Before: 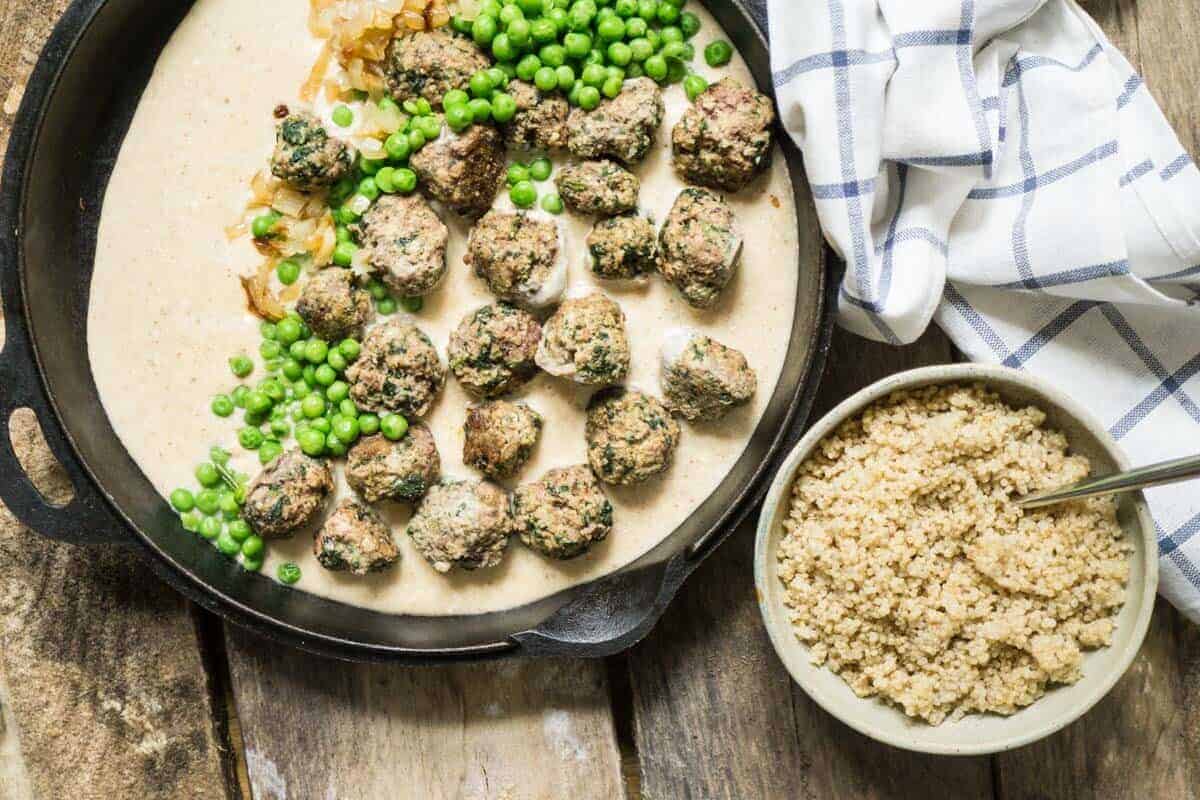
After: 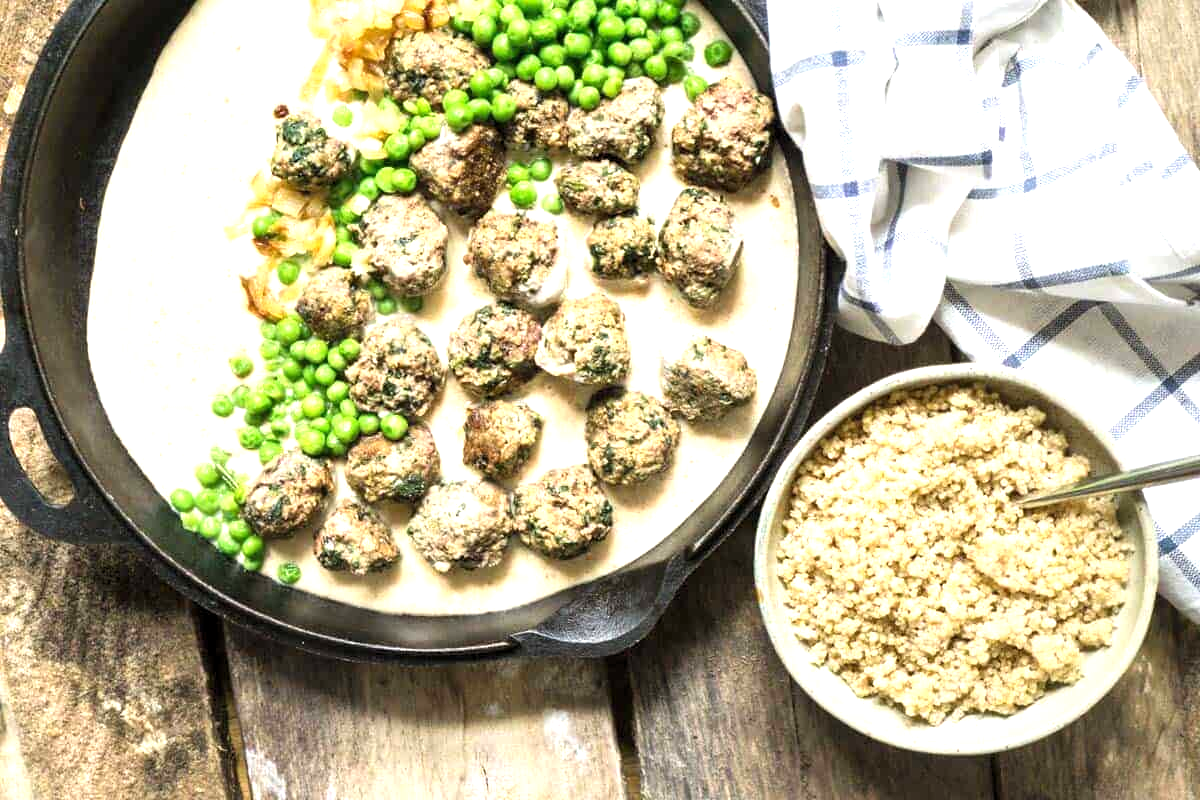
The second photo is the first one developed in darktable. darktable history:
levels: levels [0.016, 0.492, 0.969]
exposure: black level correction 0, exposure 0.696 EV, compensate highlight preservation false
